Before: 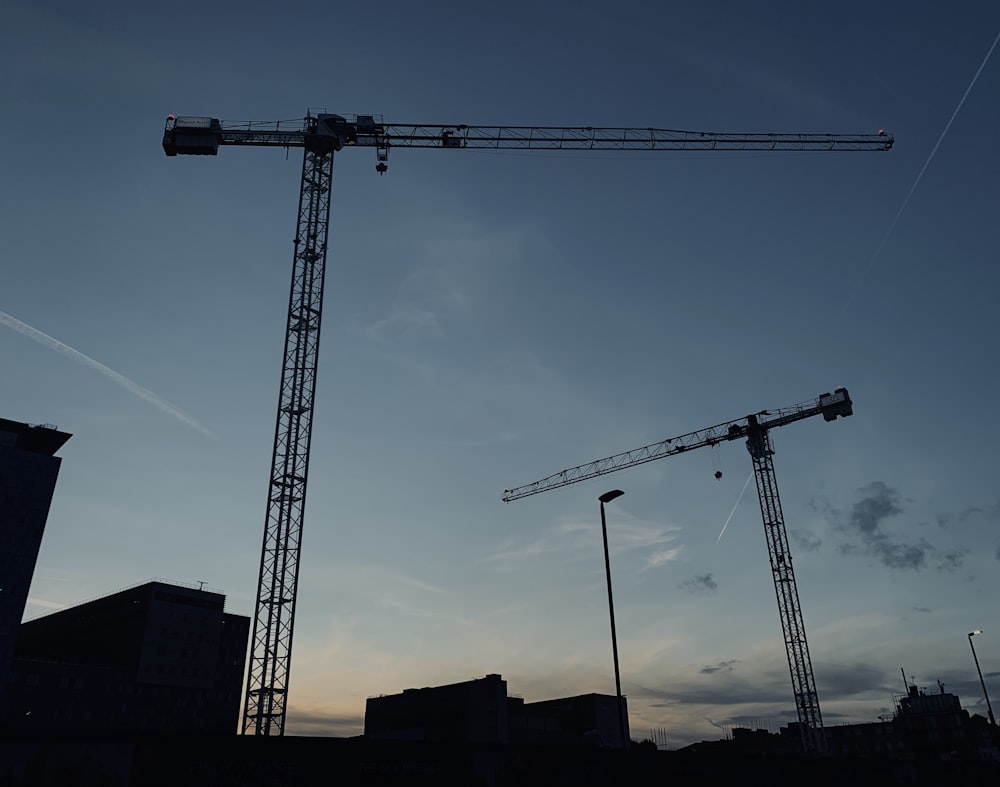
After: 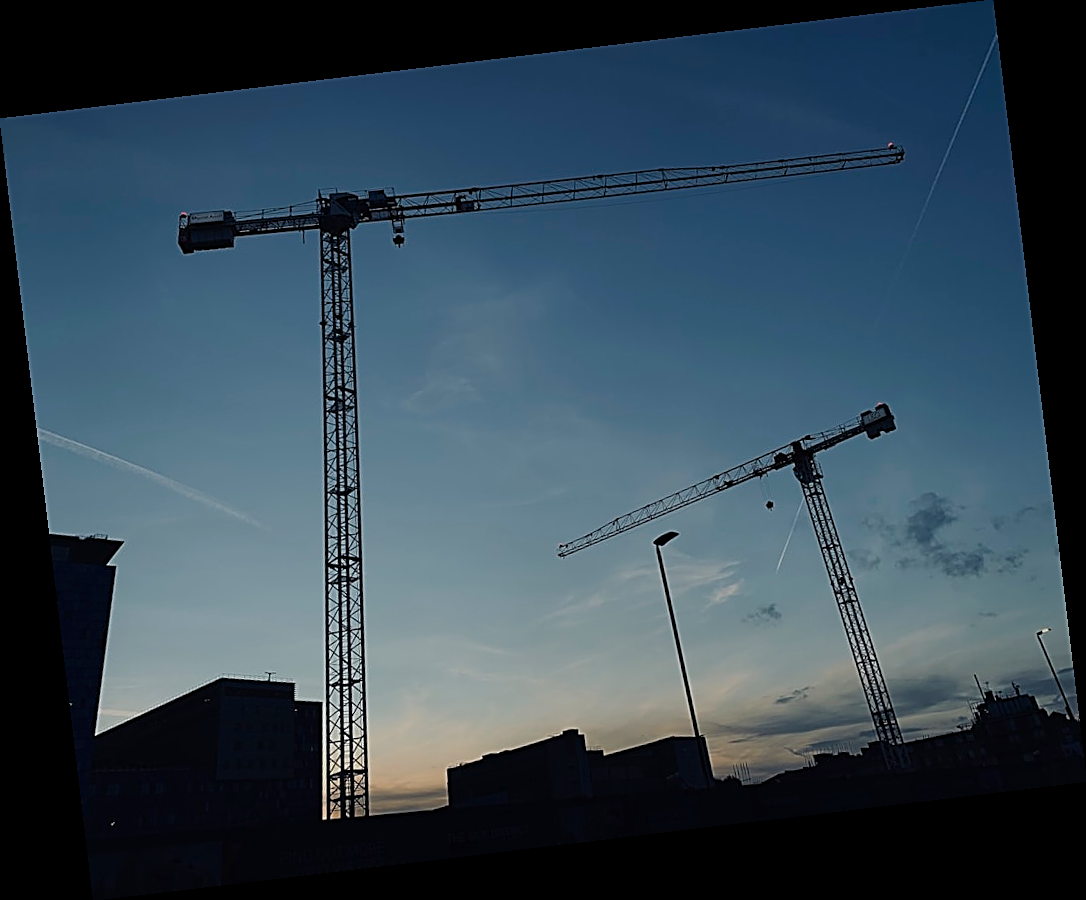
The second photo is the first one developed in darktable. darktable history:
tone equalizer: on, module defaults
color balance rgb: perceptual saturation grading › global saturation 20%, perceptual saturation grading › highlights -25%, perceptual saturation grading › shadows 25%
rotate and perspective: rotation -6.83°, automatic cropping off
sharpen: amount 0.901
